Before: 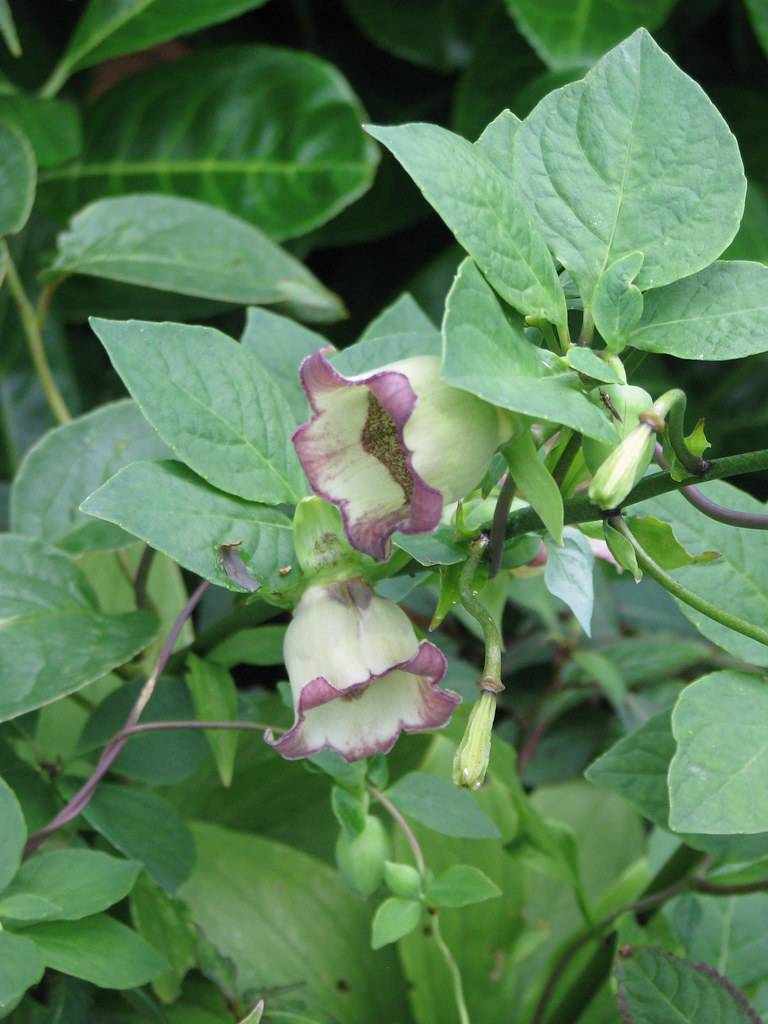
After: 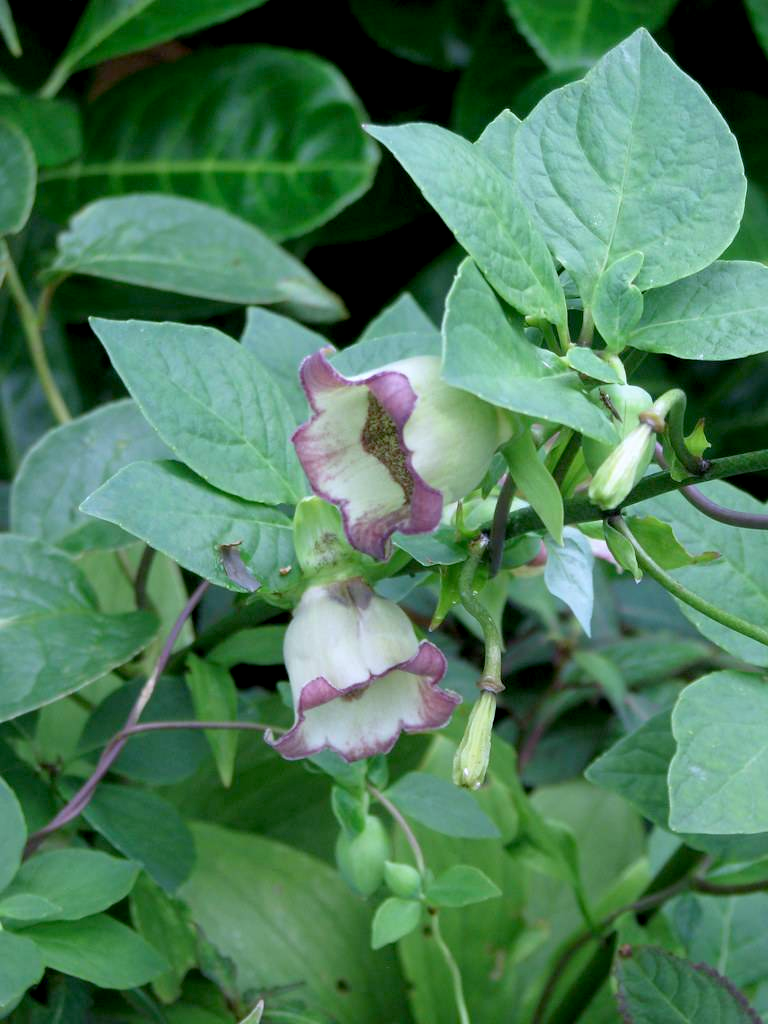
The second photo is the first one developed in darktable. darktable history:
exposure: black level correction 0.009, exposure 0.014 EV, compensate highlight preservation false
color calibration: illuminant as shot in camera, x 0.366, y 0.378, temperature 4425.7 K, saturation algorithm version 1 (2020)
